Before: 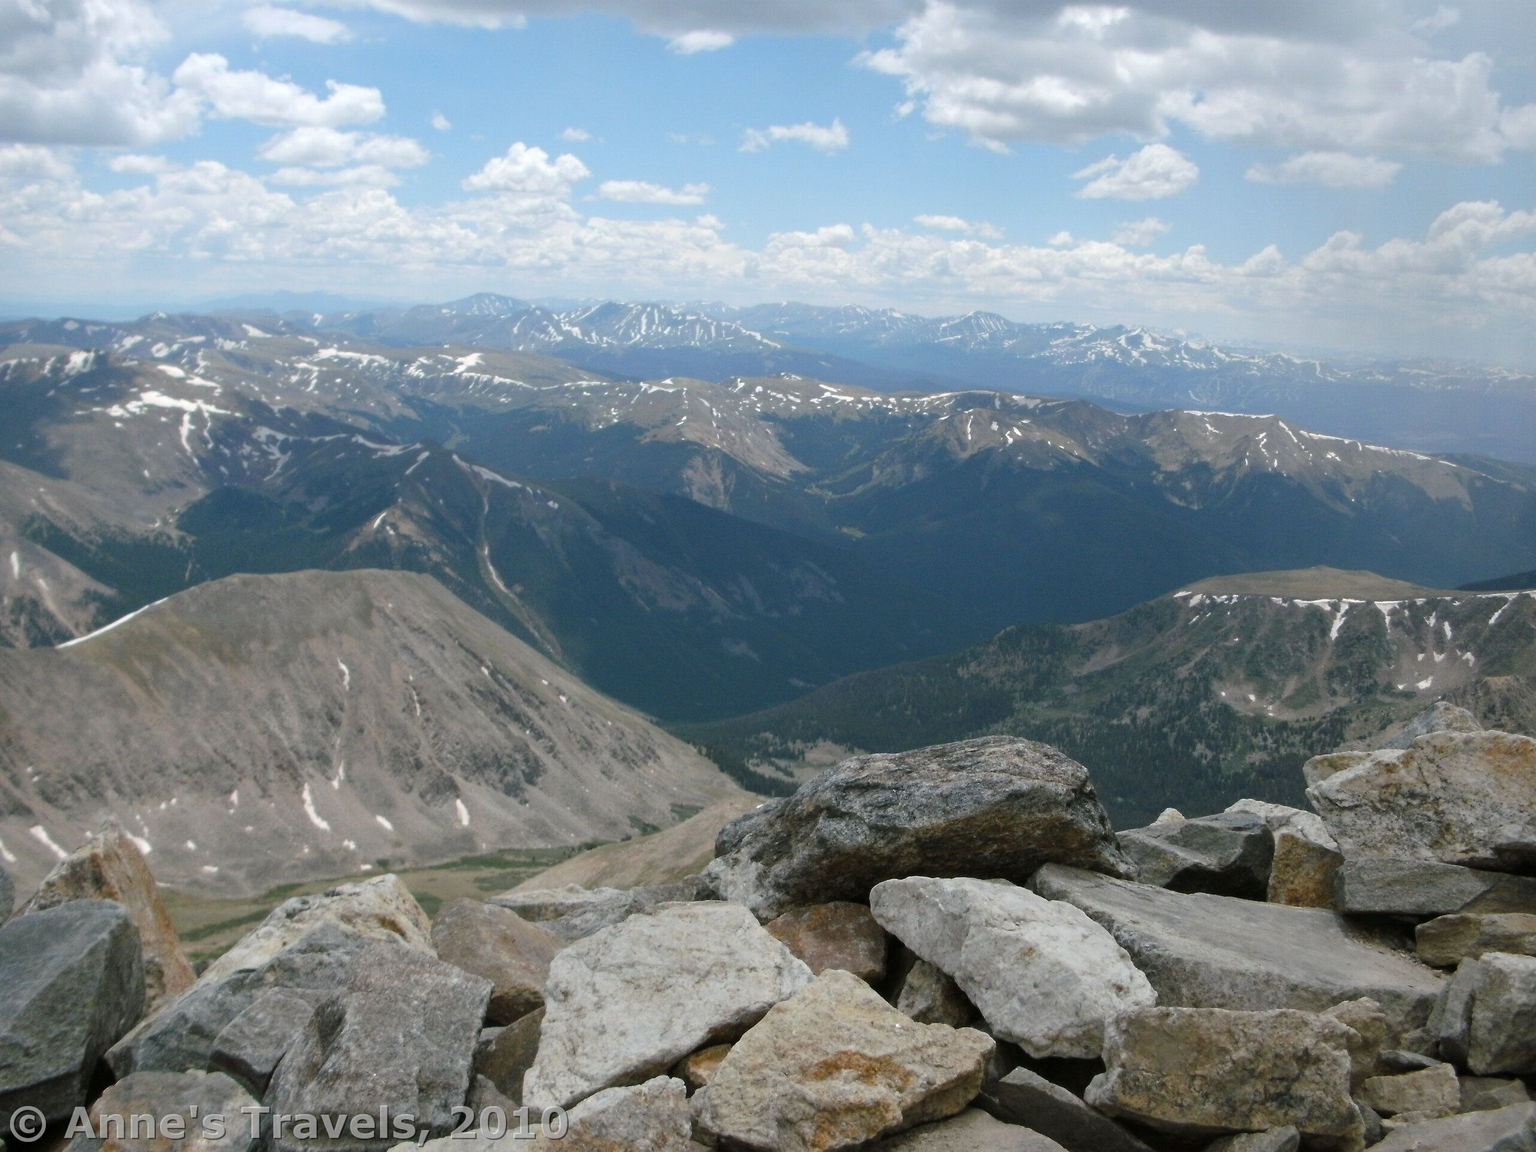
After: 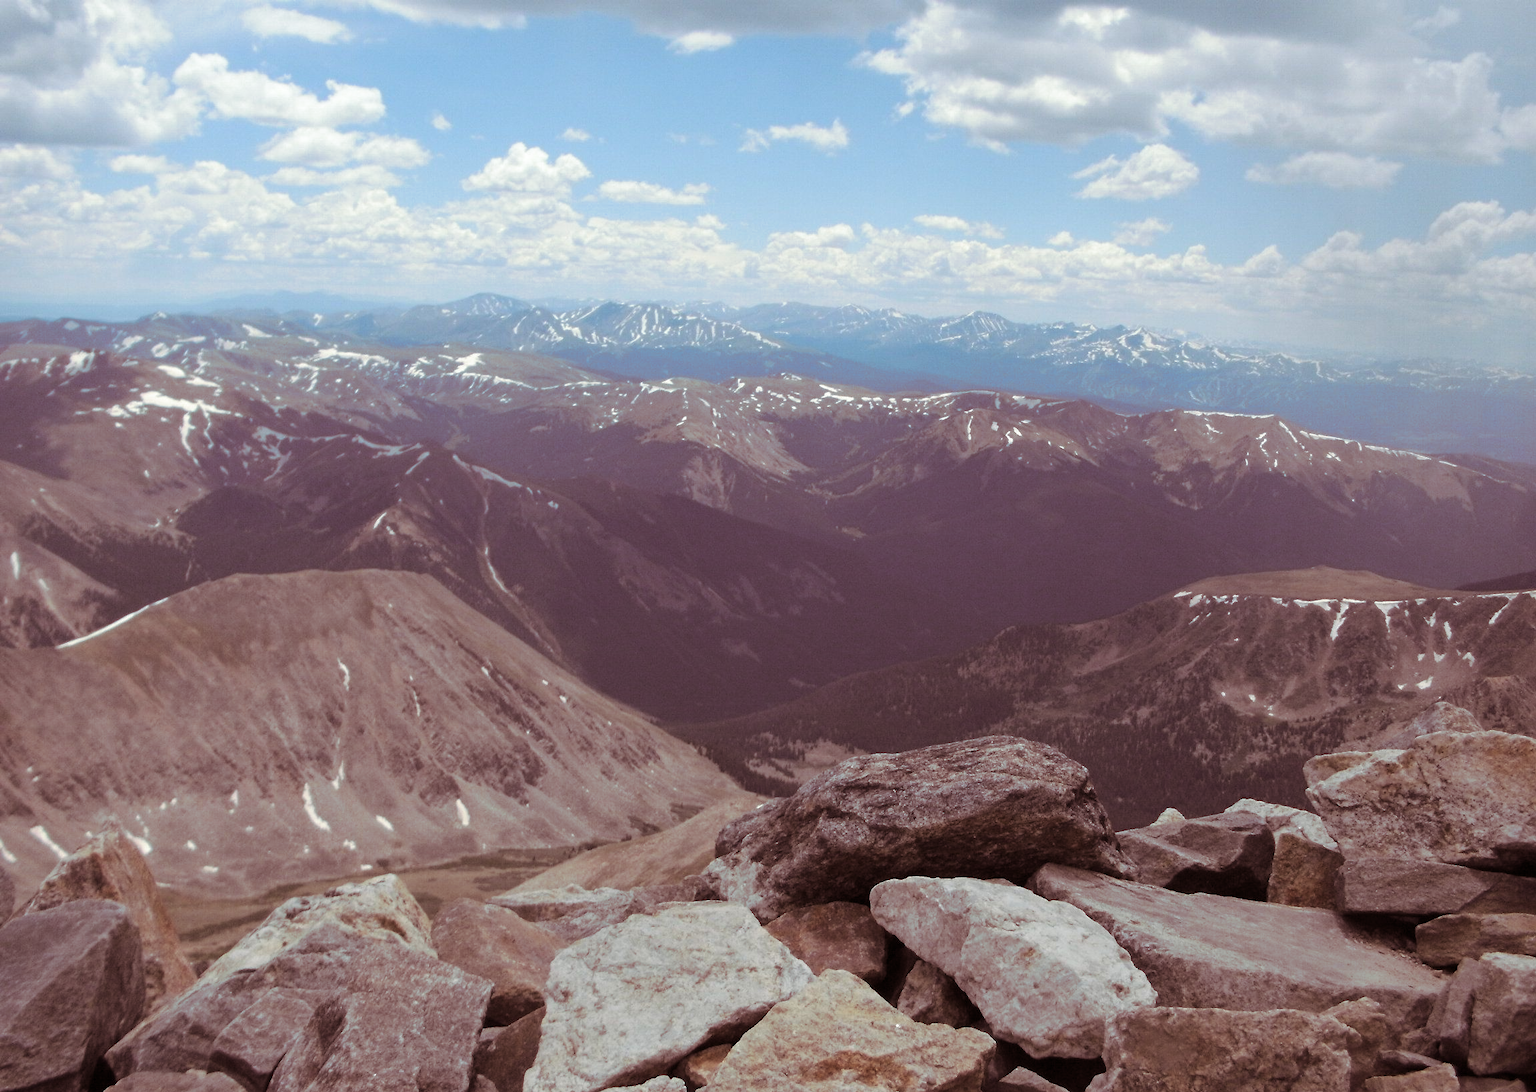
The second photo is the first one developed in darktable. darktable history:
crop and rotate: top 0%, bottom 5.097%
split-toning: on, module defaults
